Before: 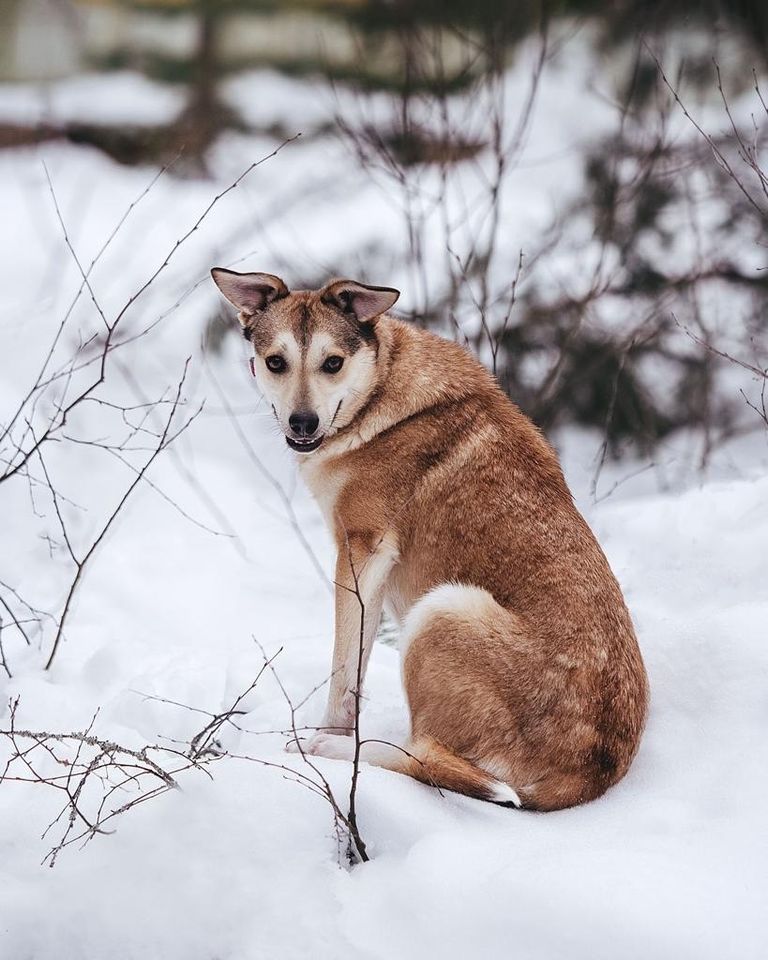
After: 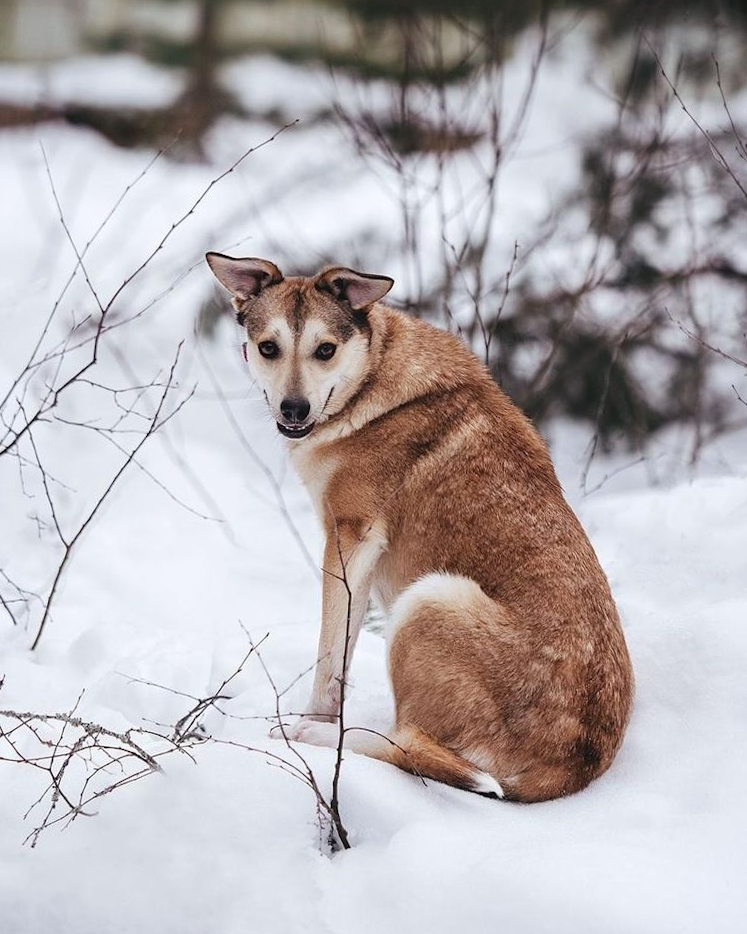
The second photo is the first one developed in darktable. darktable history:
tone equalizer: mask exposure compensation -0.491 EV
crop and rotate: angle -1.28°
